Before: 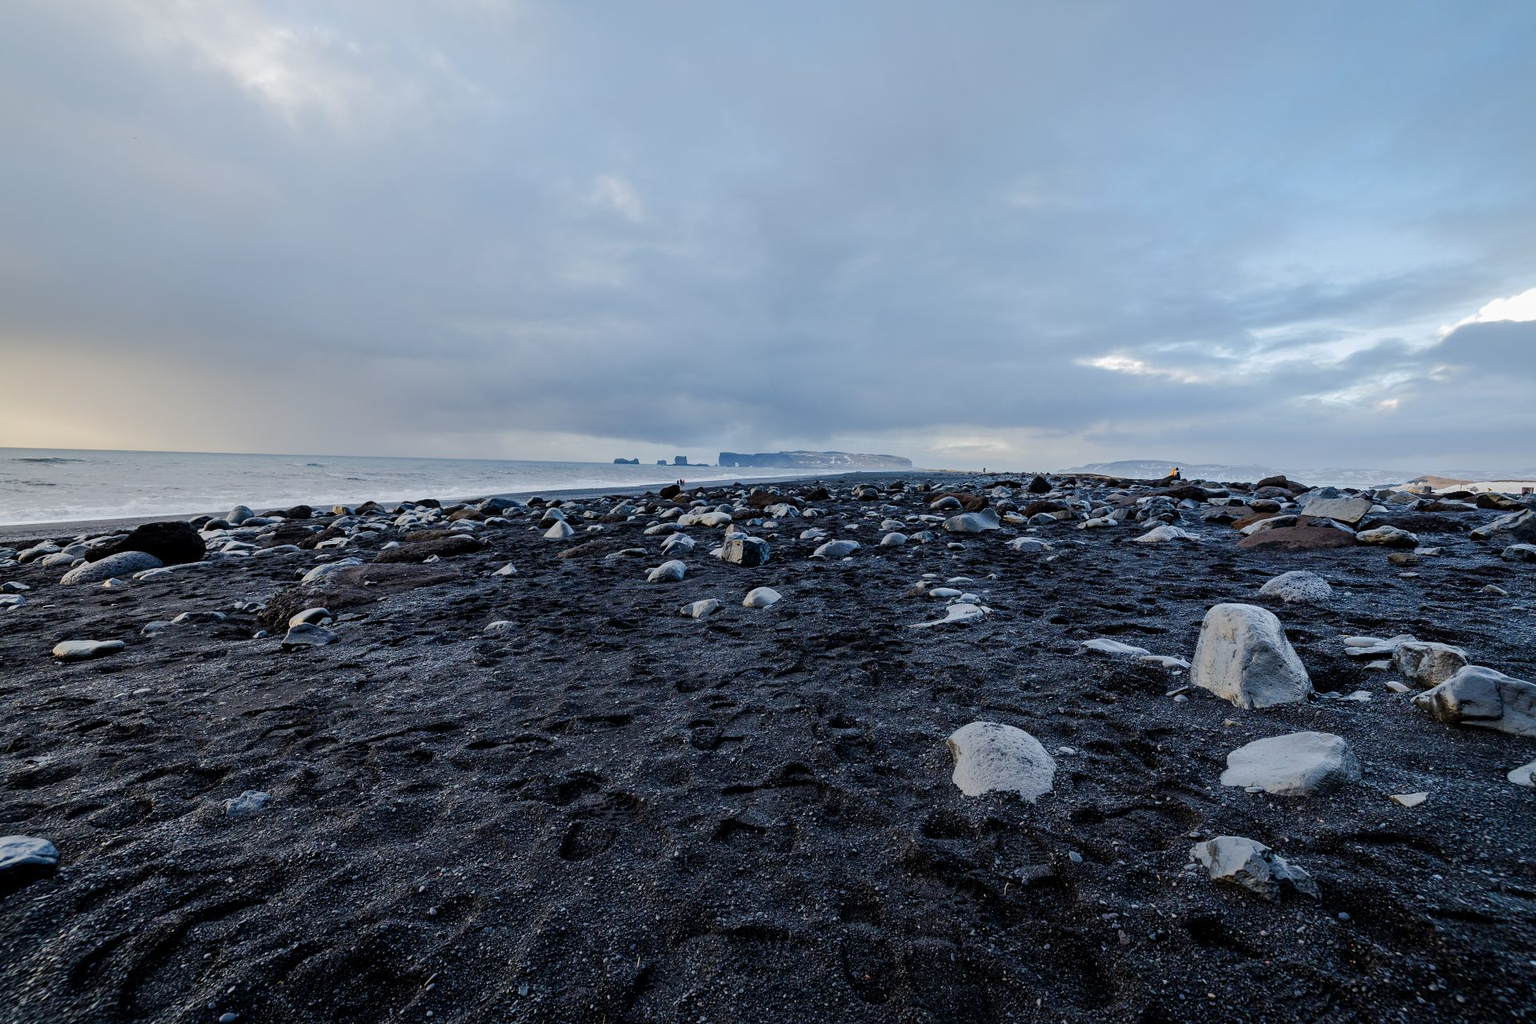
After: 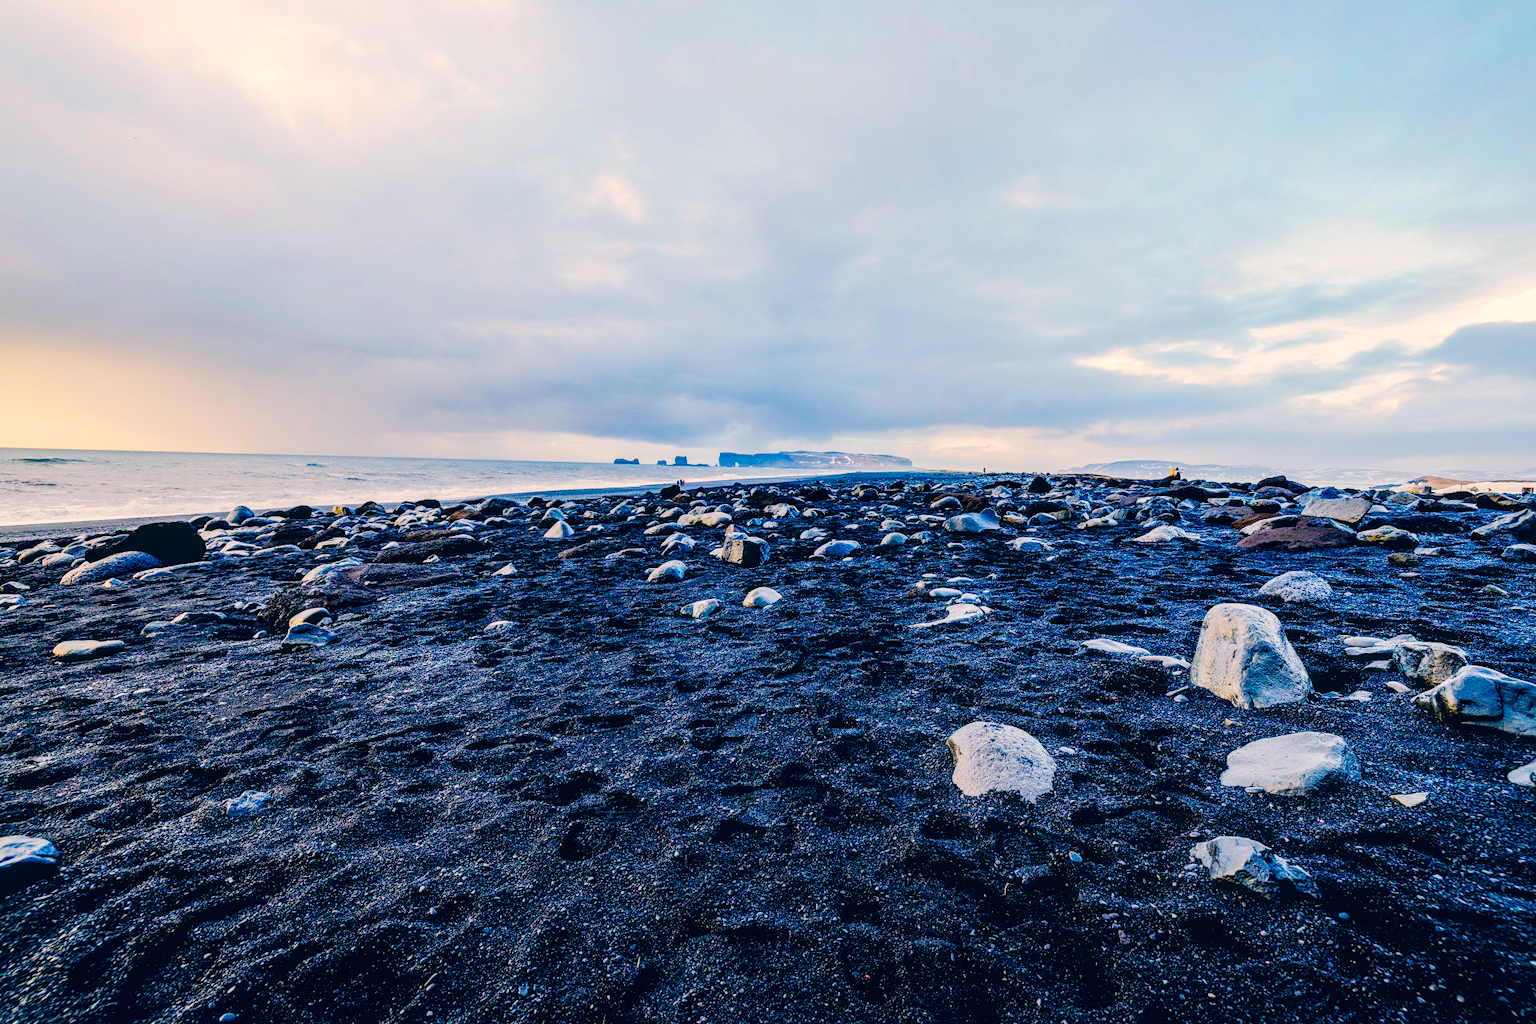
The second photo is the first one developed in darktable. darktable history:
local contrast: detail 130%
base curve: curves: ch0 [(0, 0) (0.028, 0.03) (0.121, 0.232) (0.46, 0.748) (0.859, 0.968) (1, 1)], preserve colors none
color balance rgb: global offset › luminance -0.9%, perceptual saturation grading › global saturation 25.371%, global vibrance 44.314%
color correction: highlights a* 10.34, highlights b* 14.55, shadows a* -10.05, shadows b* -14.98
